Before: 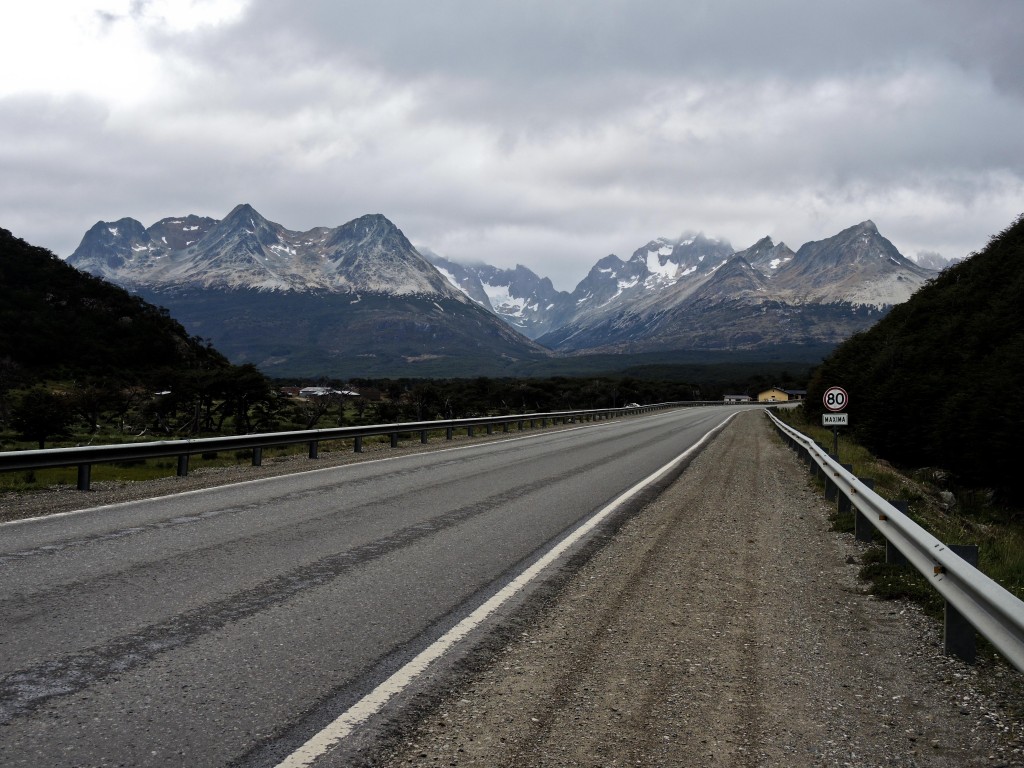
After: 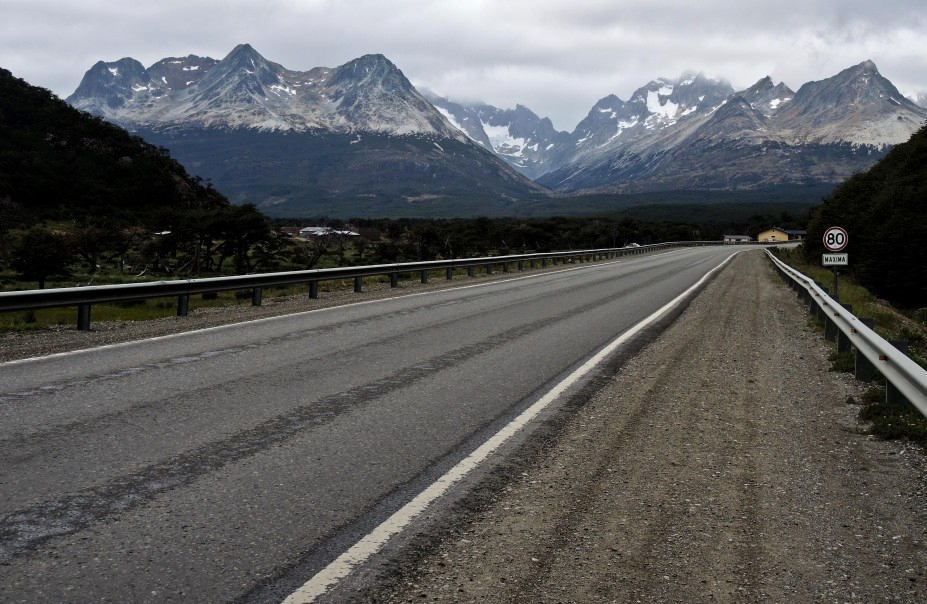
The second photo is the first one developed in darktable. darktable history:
crop: top 20.916%, right 9.437%, bottom 0.316%
graduated density: rotation -180°, offset 24.95
exposure: exposure 0.217 EV, compensate highlight preservation false
